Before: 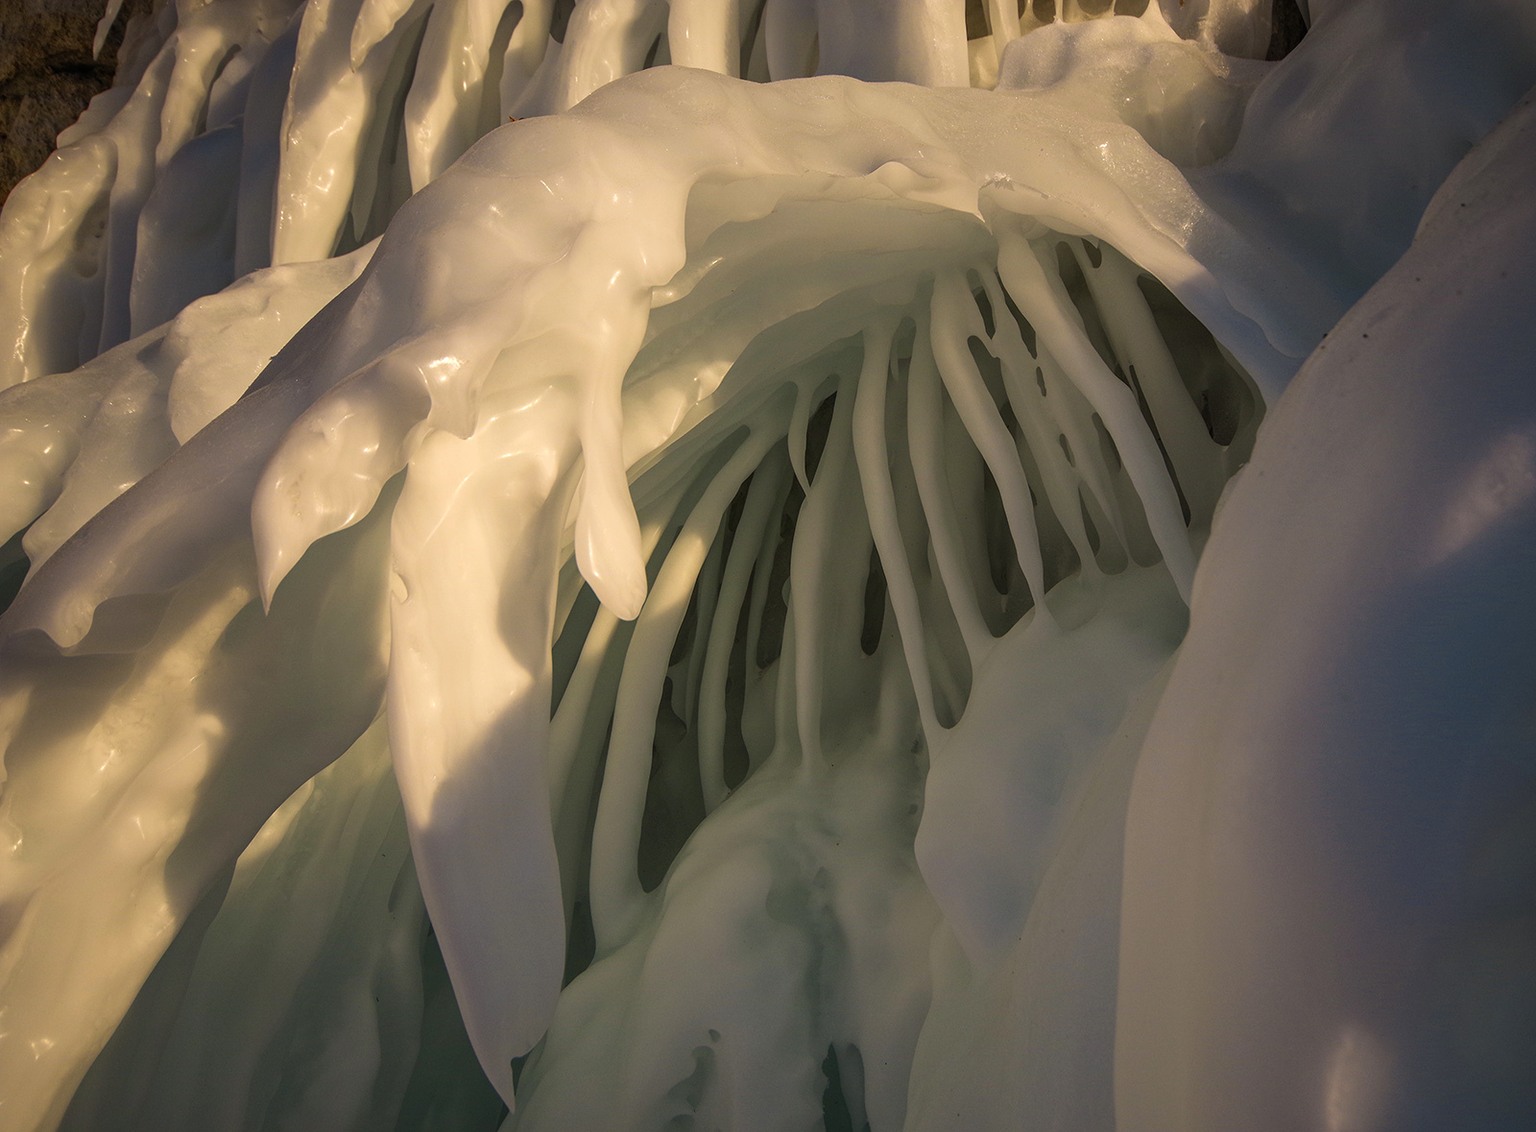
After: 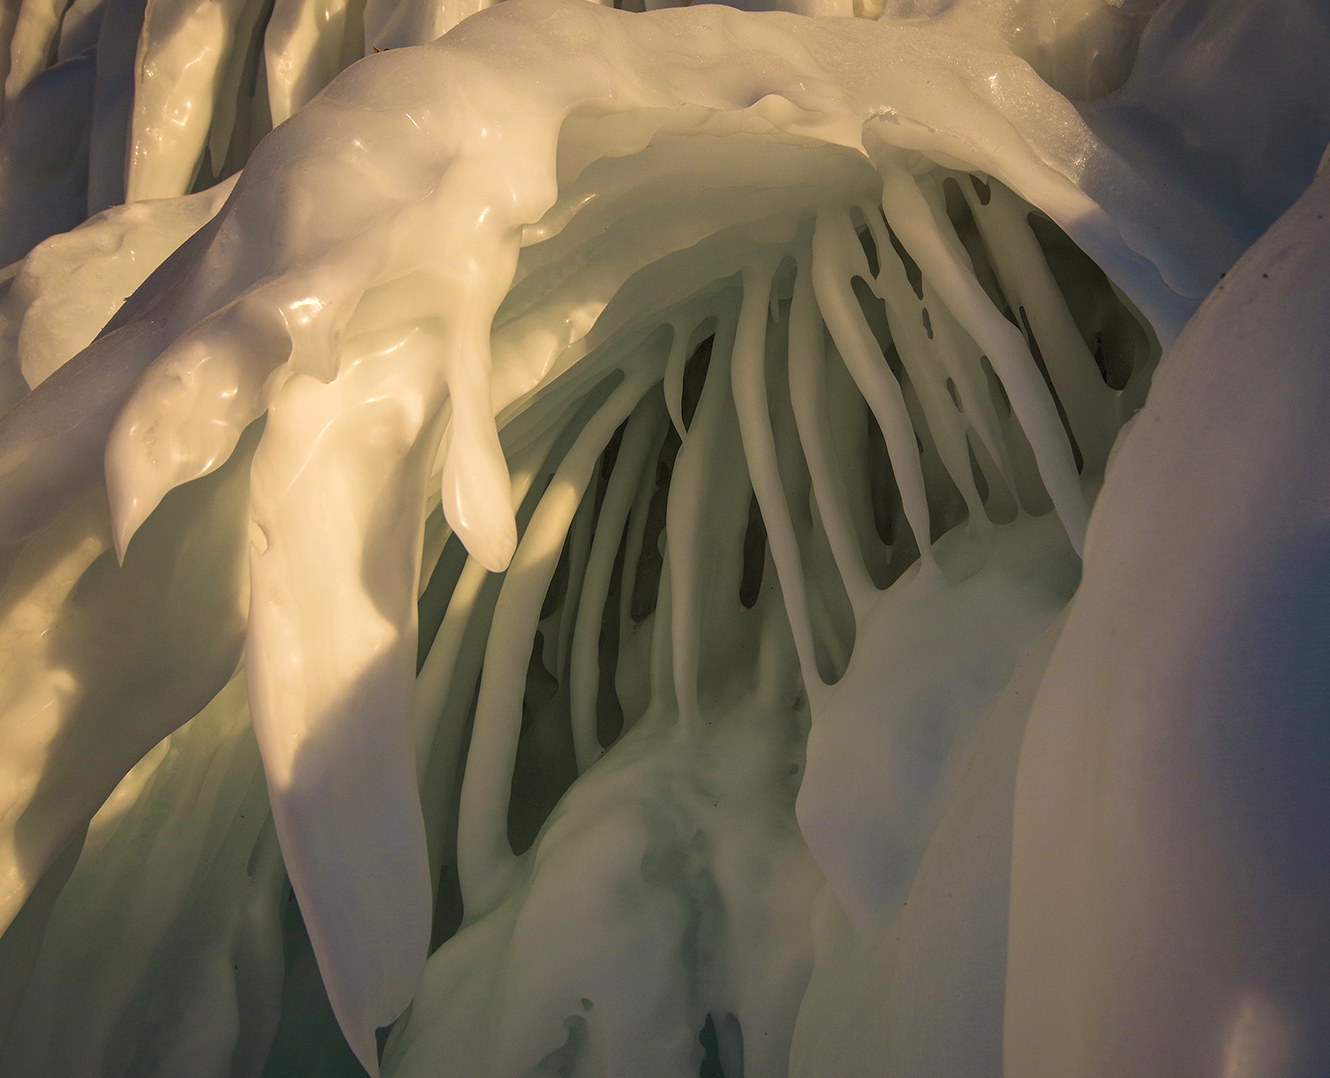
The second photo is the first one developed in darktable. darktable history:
crop: left 9.833%, top 6.334%, right 7.025%, bottom 2.164%
velvia: strength 14.32%
levels: levels [0.016, 0.5, 0.996]
